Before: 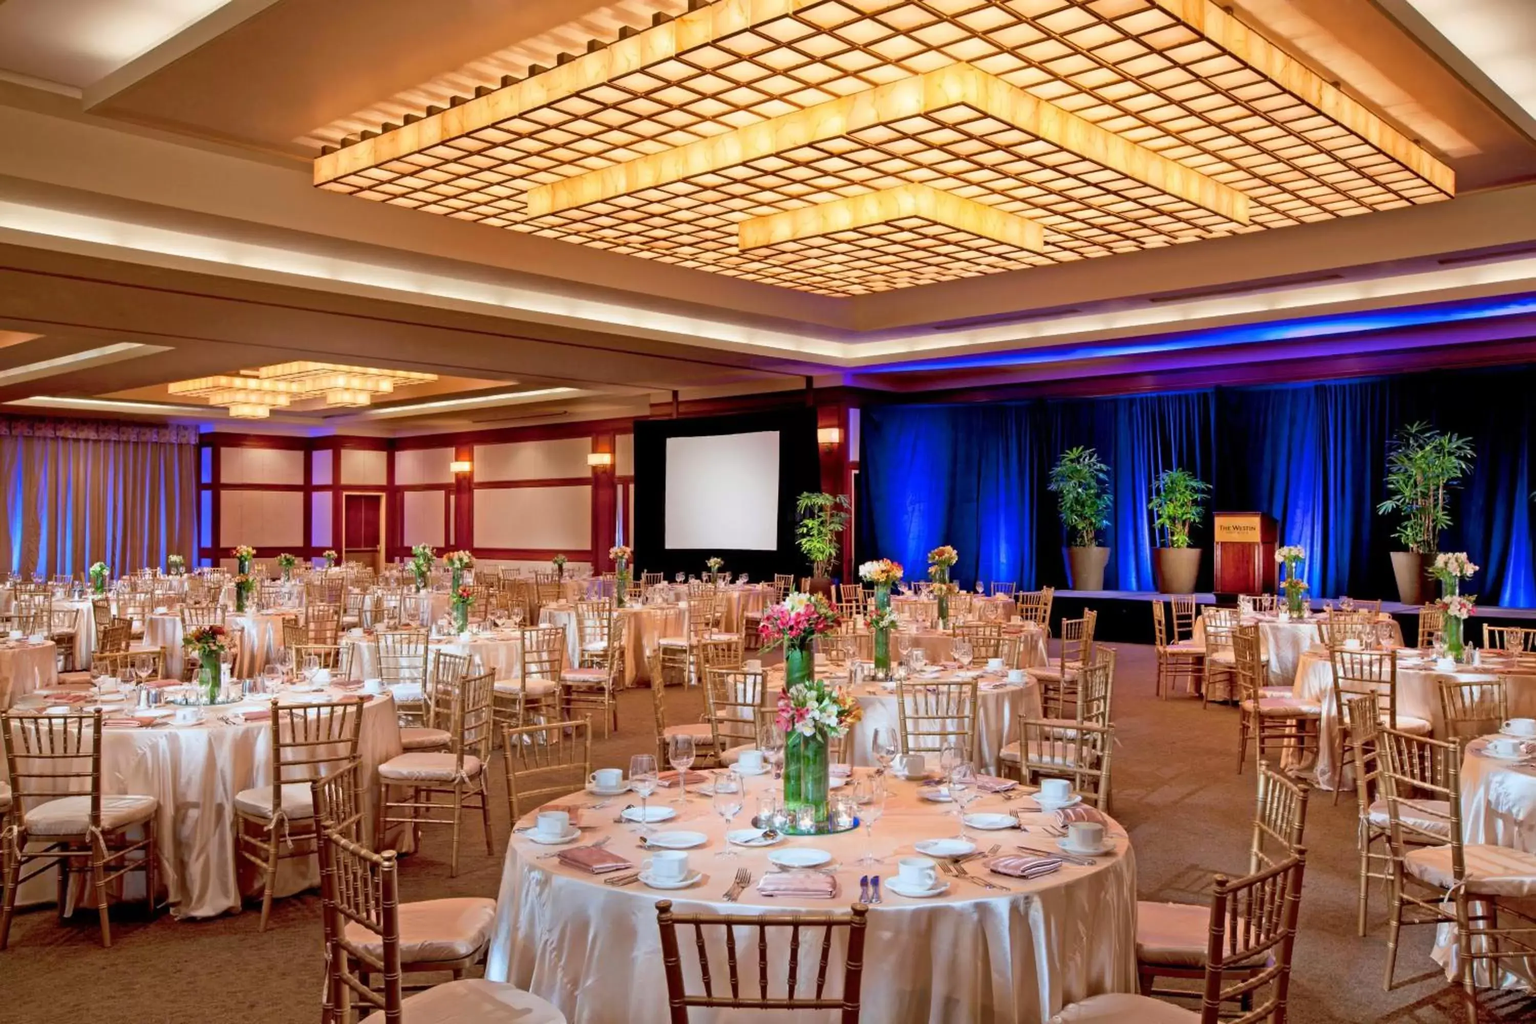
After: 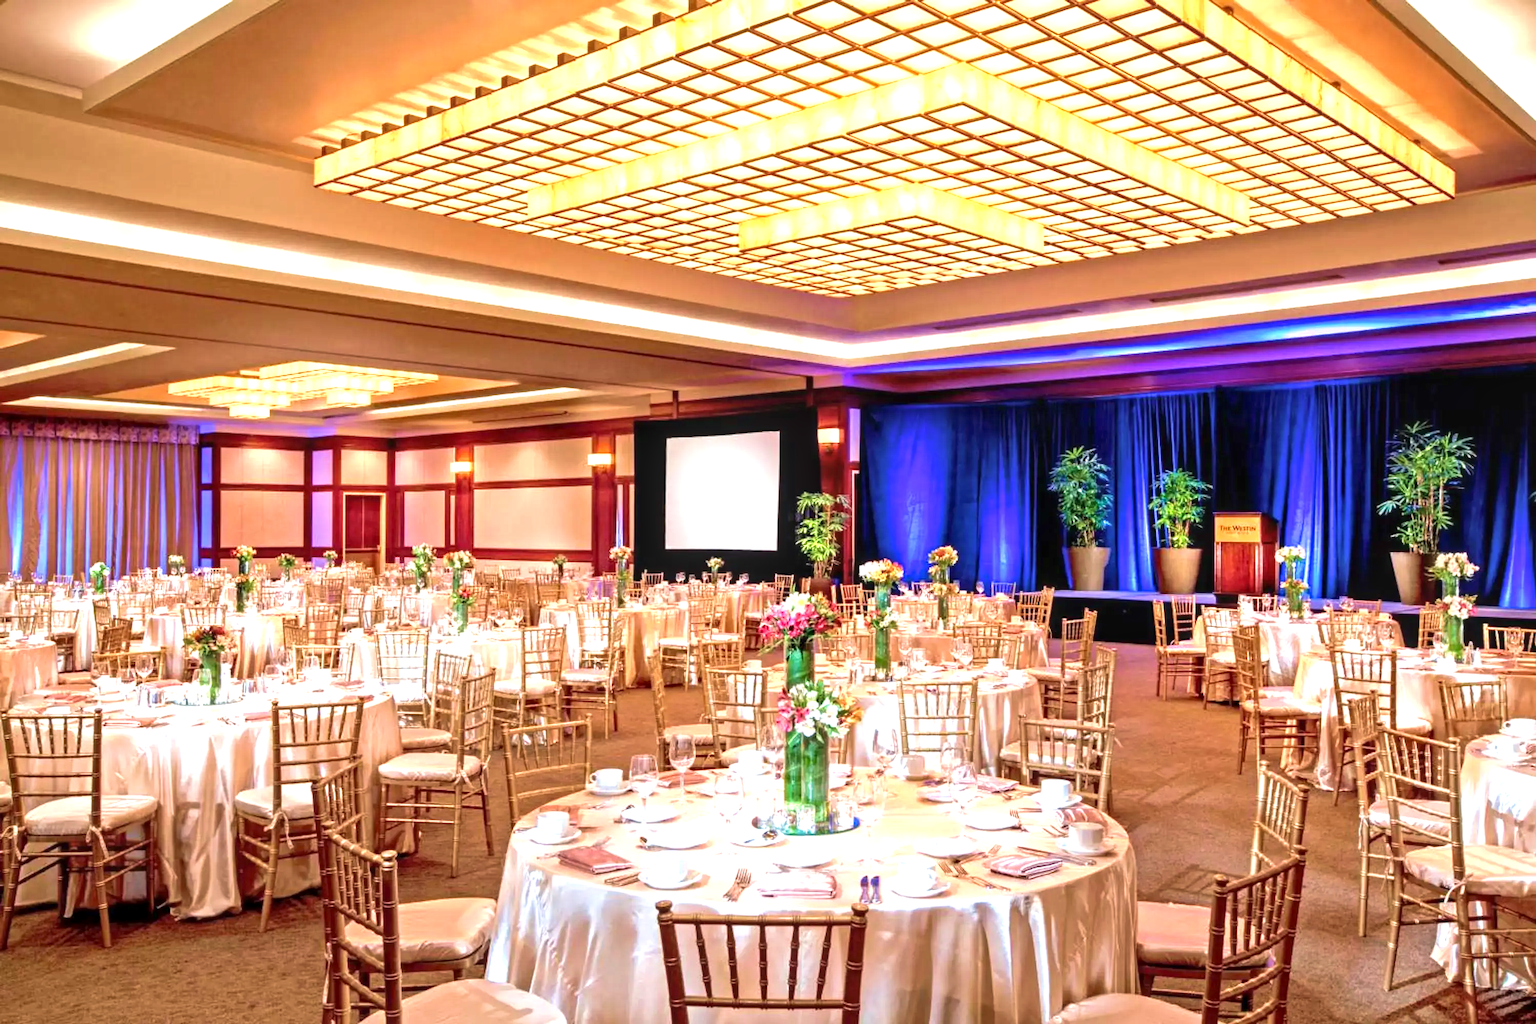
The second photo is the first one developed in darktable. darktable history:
velvia: on, module defaults
local contrast: on, module defaults
exposure: black level correction 0, exposure 1.105 EV, compensate highlight preservation false
